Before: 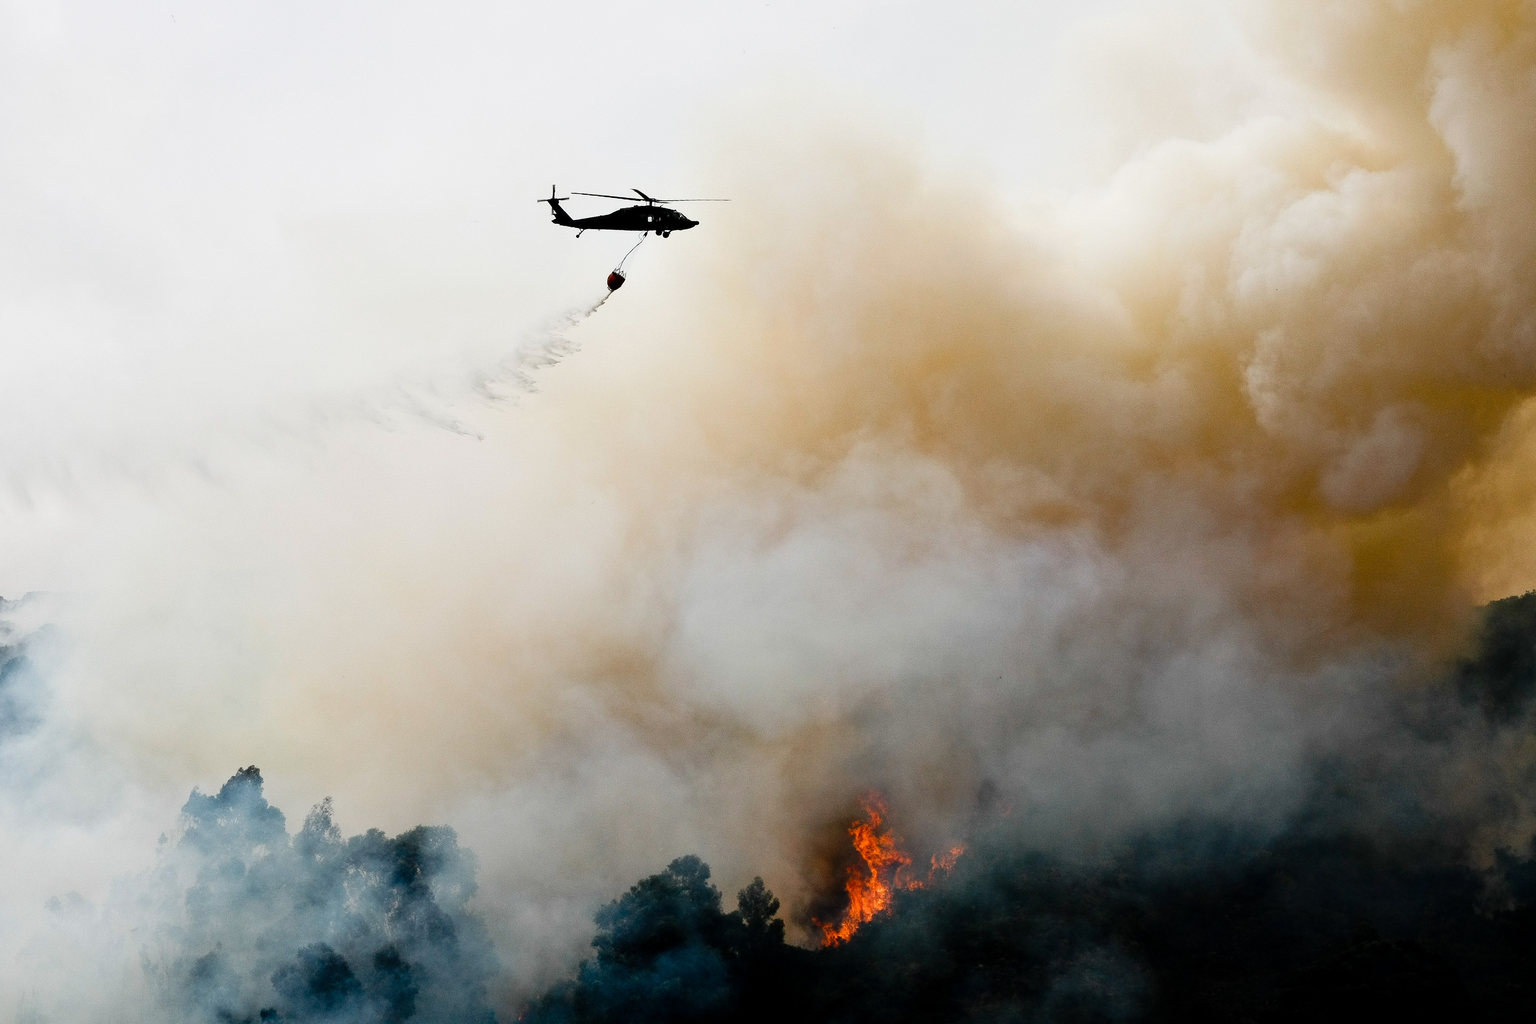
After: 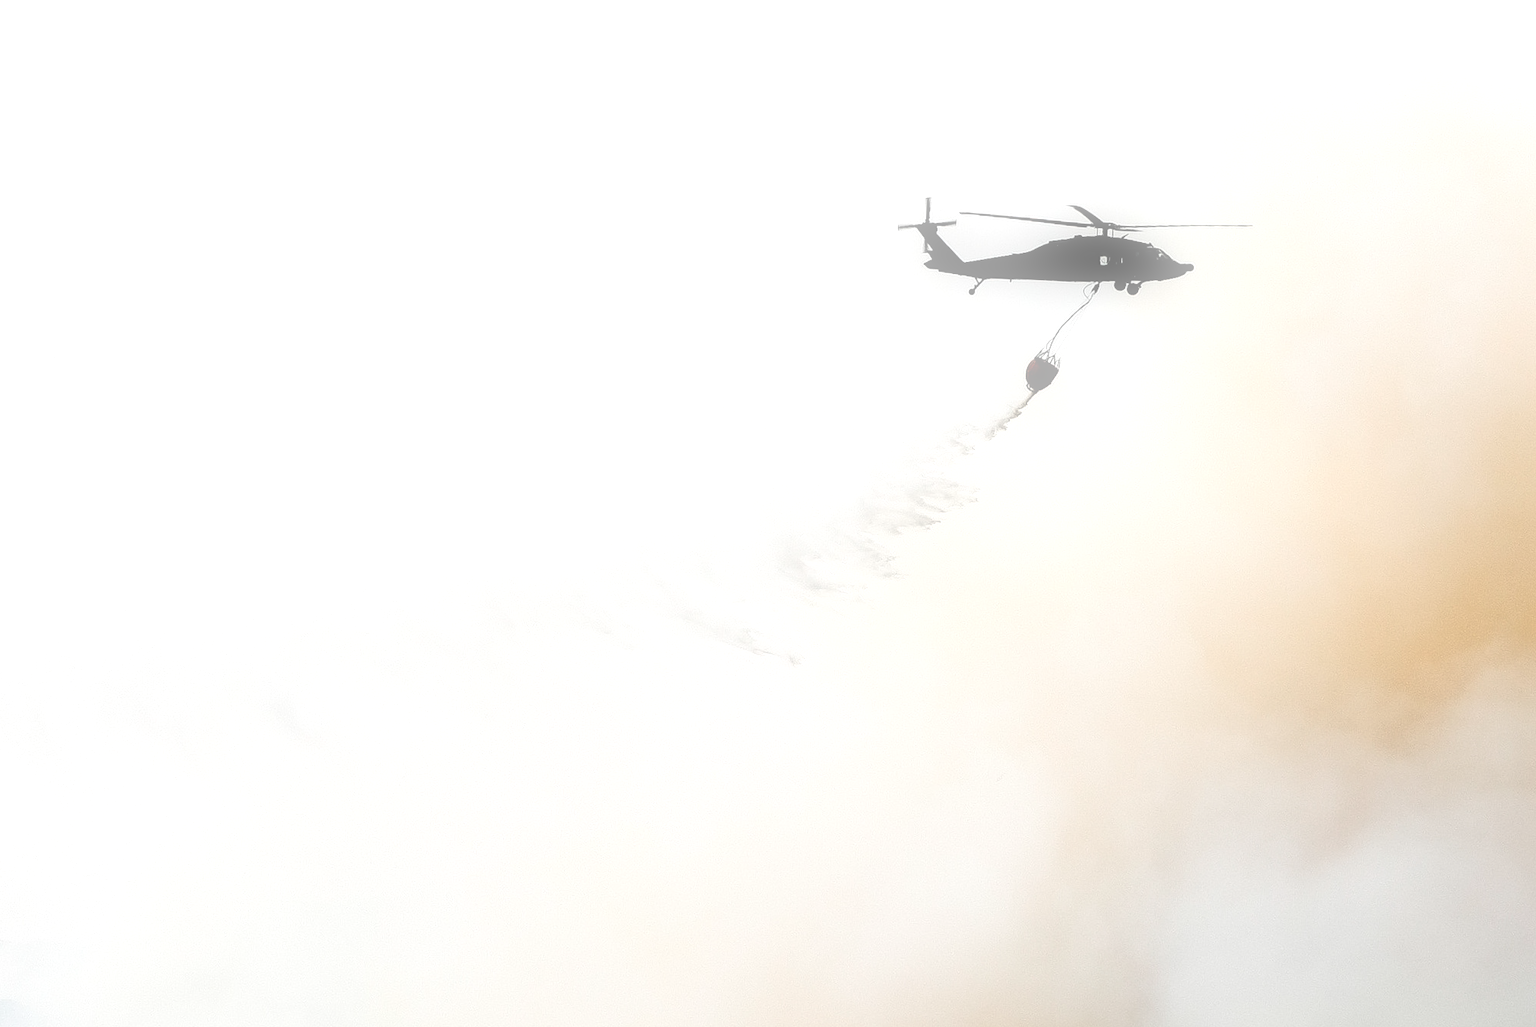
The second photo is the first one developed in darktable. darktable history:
exposure: black level correction 0.001, exposure 0.5 EV, compensate exposure bias true, compensate highlight preservation false
soften: on, module defaults
crop and rotate: left 3.047%, top 7.509%, right 42.236%, bottom 37.598%
